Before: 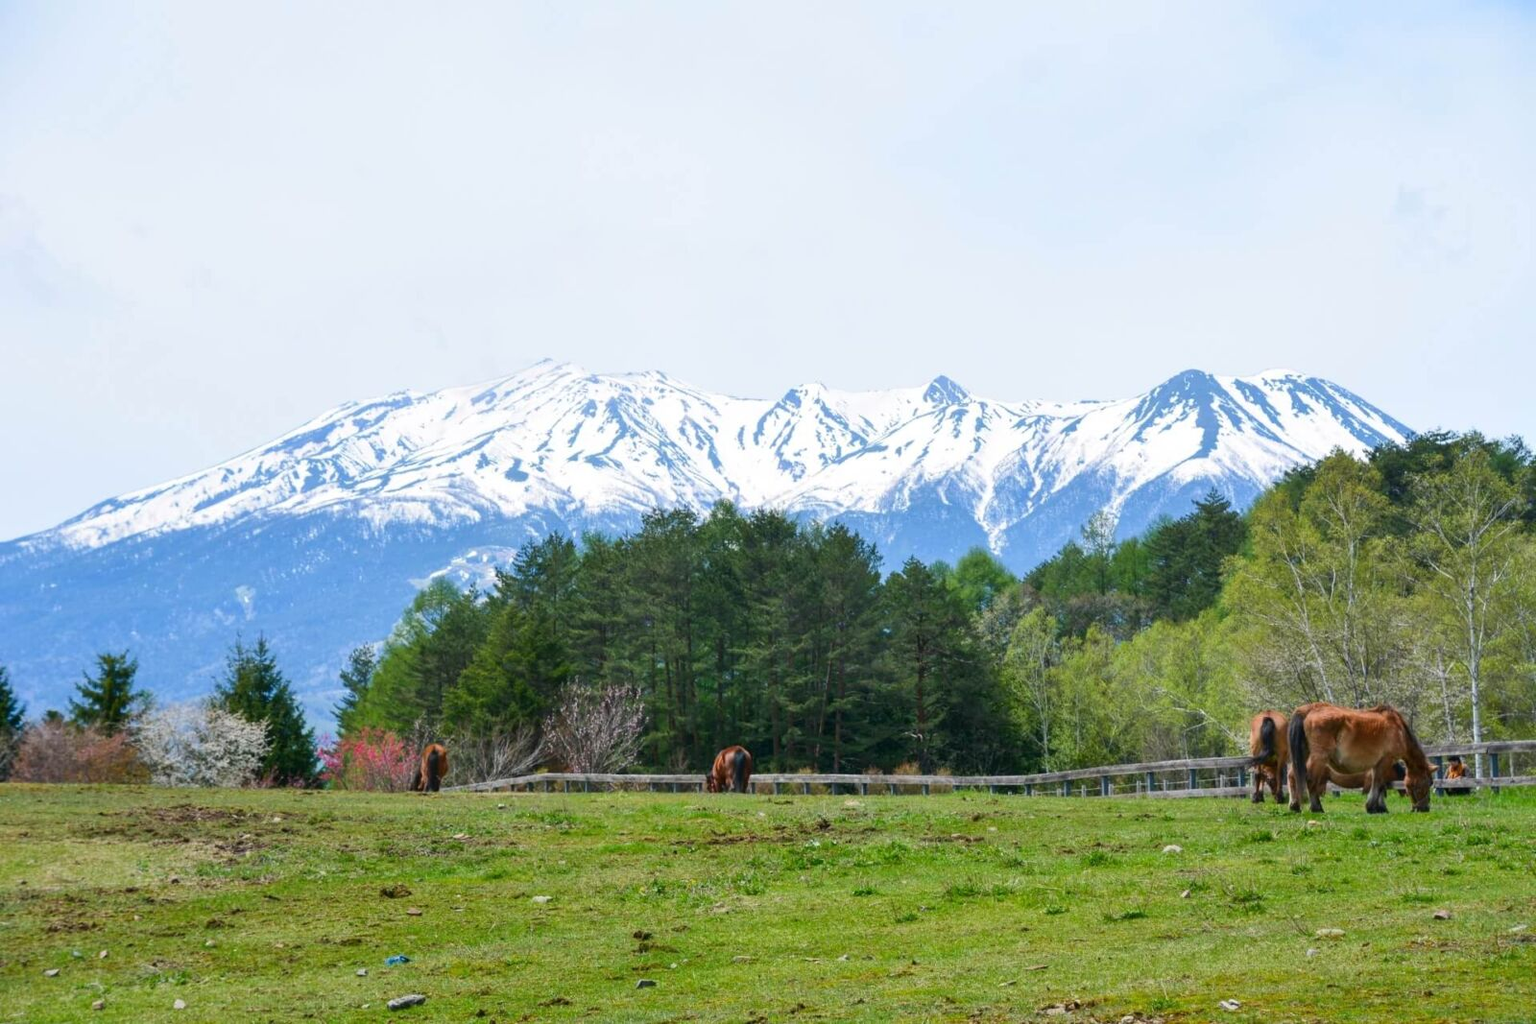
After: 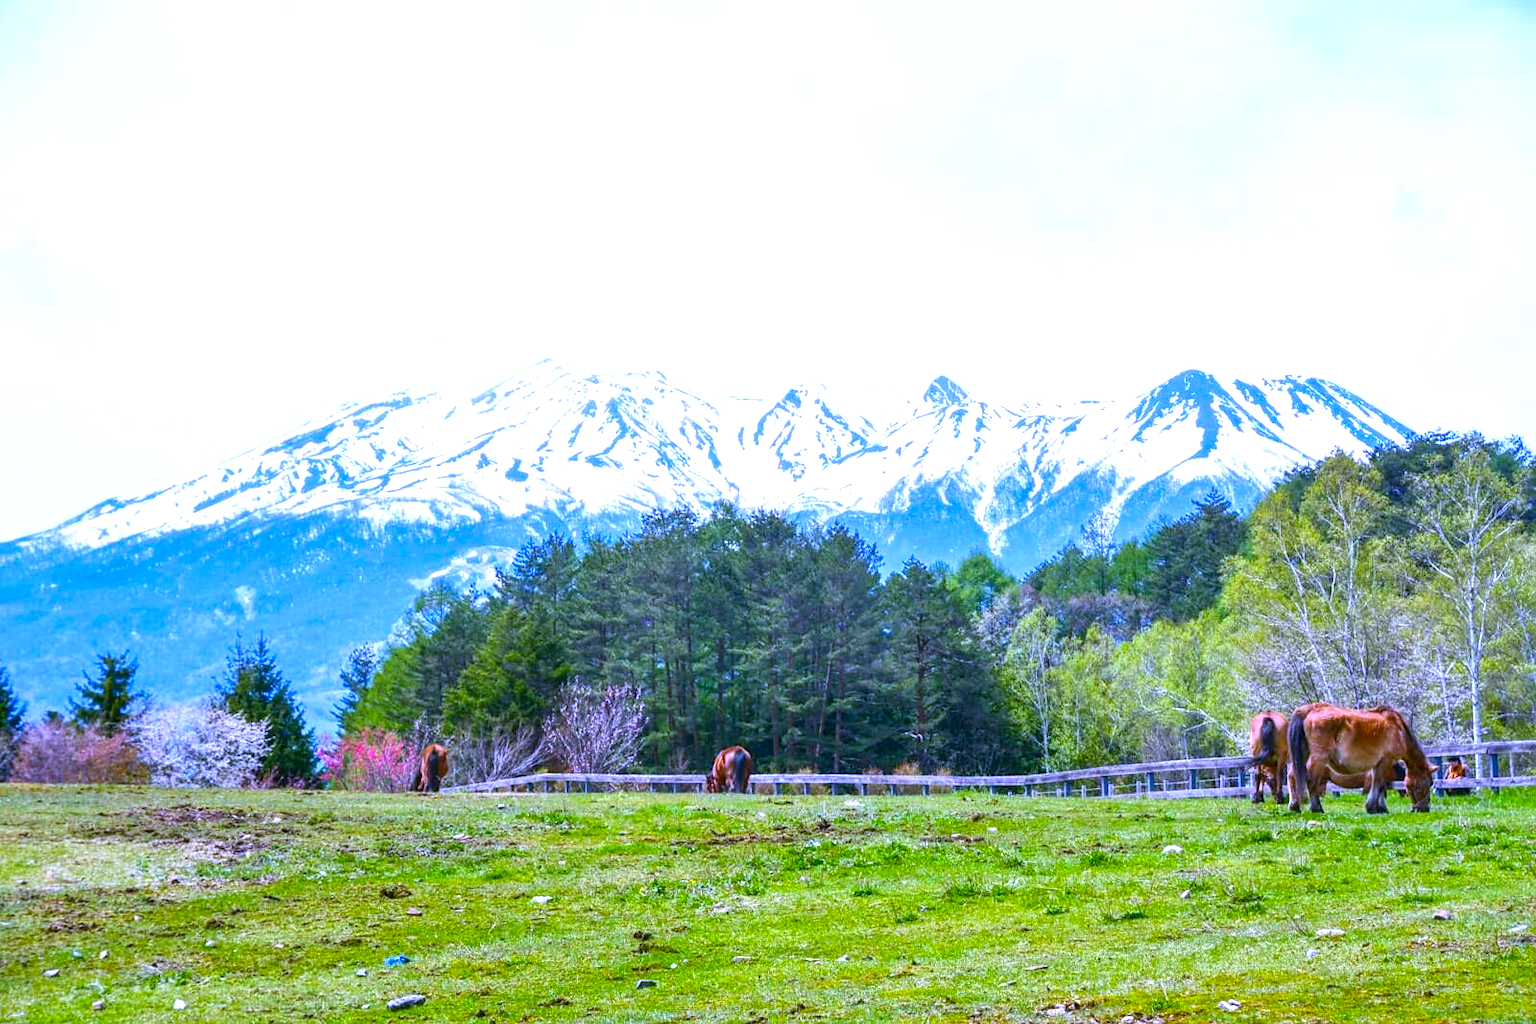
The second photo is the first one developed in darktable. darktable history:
color balance rgb: perceptual saturation grading › global saturation 25%, global vibrance 20%
exposure: black level correction 0, exposure 0.7 EV, compensate exposure bias true, compensate highlight preservation false
sharpen: radius 1, threshold 1
white balance: red 0.98, blue 1.61
color calibration: illuminant same as pipeline (D50), x 0.346, y 0.359, temperature 5002.42 K
local contrast: on, module defaults
color correction: highlights a* -5.94, highlights b* 11.19
